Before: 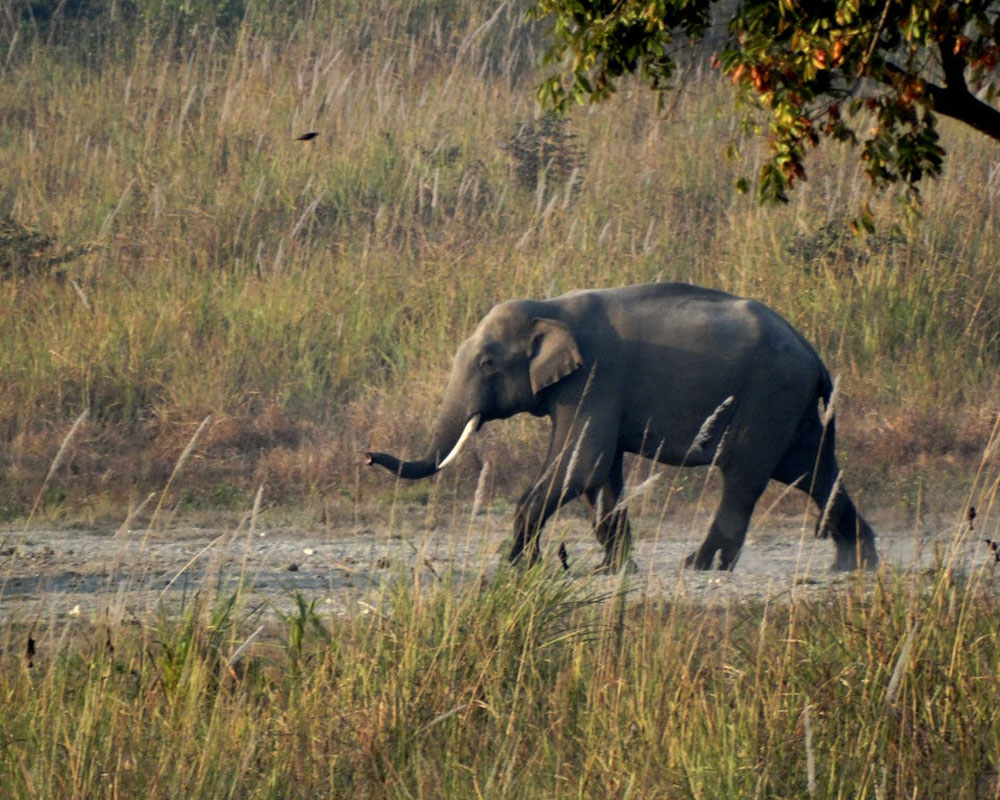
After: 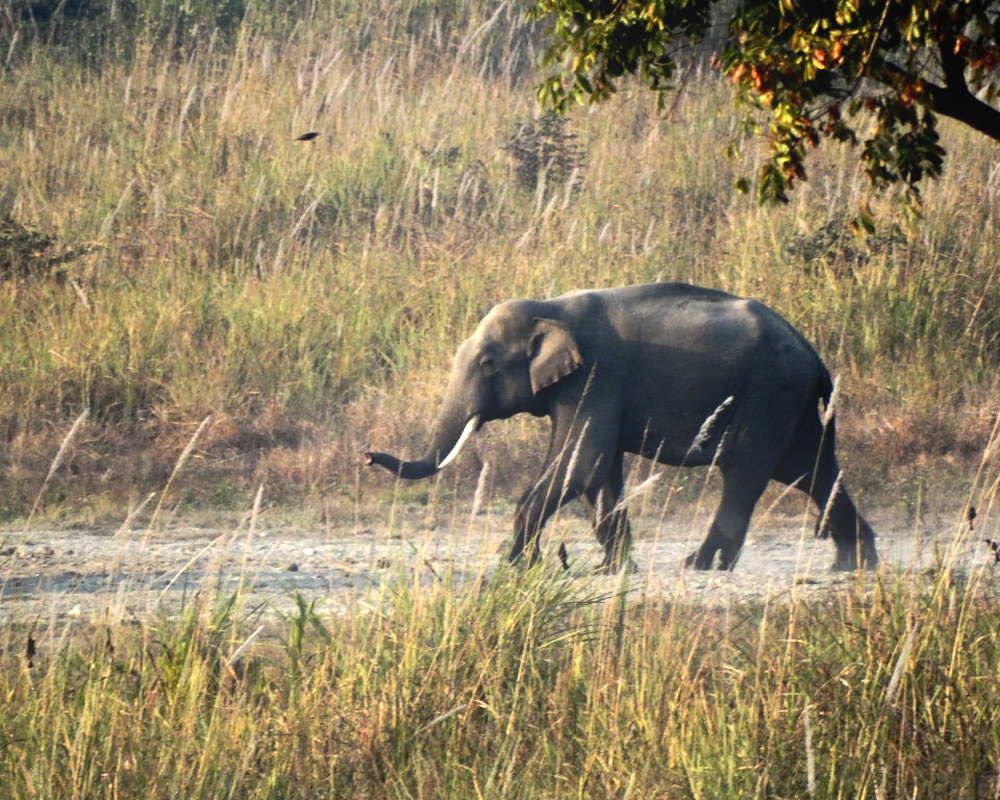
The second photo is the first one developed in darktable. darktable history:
bloom: threshold 82.5%, strength 16.25%
tone equalizer: -8 EV -0.75 EV, -7 EV -0.7 EV, -6 EV -0.6 EV, -5 EV -0.4 EV, -3 EV 0.4 EV, -2 EV 0.6 EV, -1 EV 0.7 EV, +0 EV 0.75 EV, edges refinement/feathering 500, mask exposure compensation -1.57 EV, preserve details no
exposure: exposure 0.2 EV, compensate highlight preservation false
